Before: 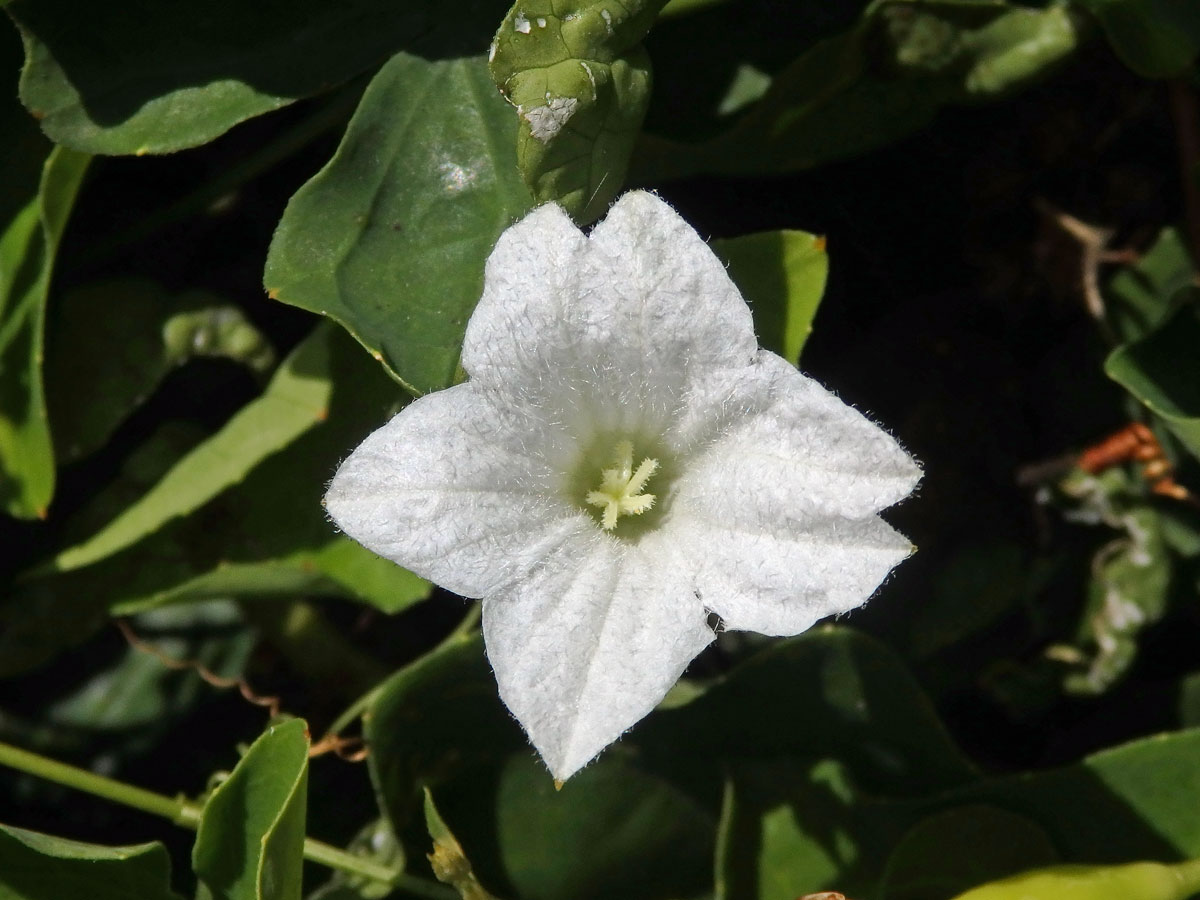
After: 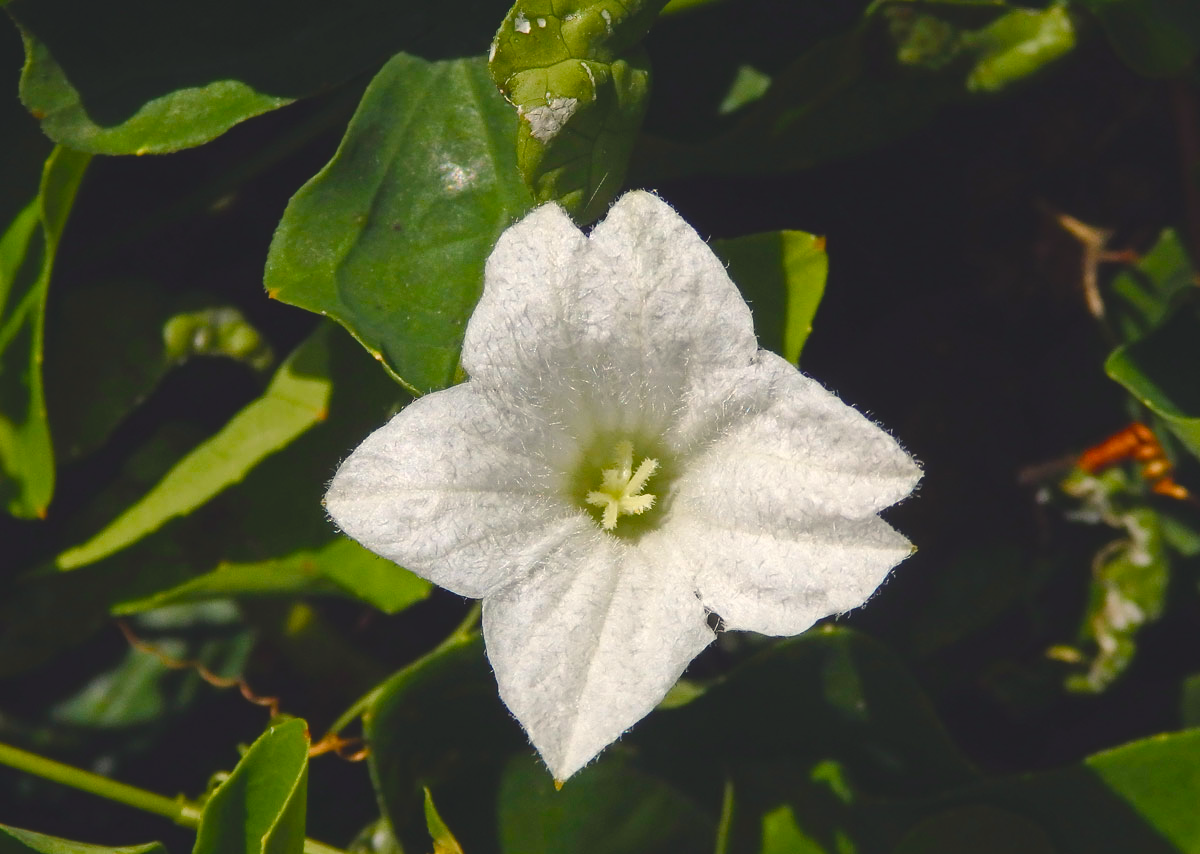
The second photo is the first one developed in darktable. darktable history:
crop and rotate: top 0%, bottom 5.097%
color balance rgb: shadows lift › chroma 3%, shadows lift › hue 280.8°, power › hue 330°, highlights gain › chroma 3%, highlights gain › hue 75.6°, global offset › luminance 1.5%, perceptual saturation grading › global saturation 20%, perceptual saturation grading › highlights -25%, perceptual saturation grading › shadows 50%, global vibrance 30%
